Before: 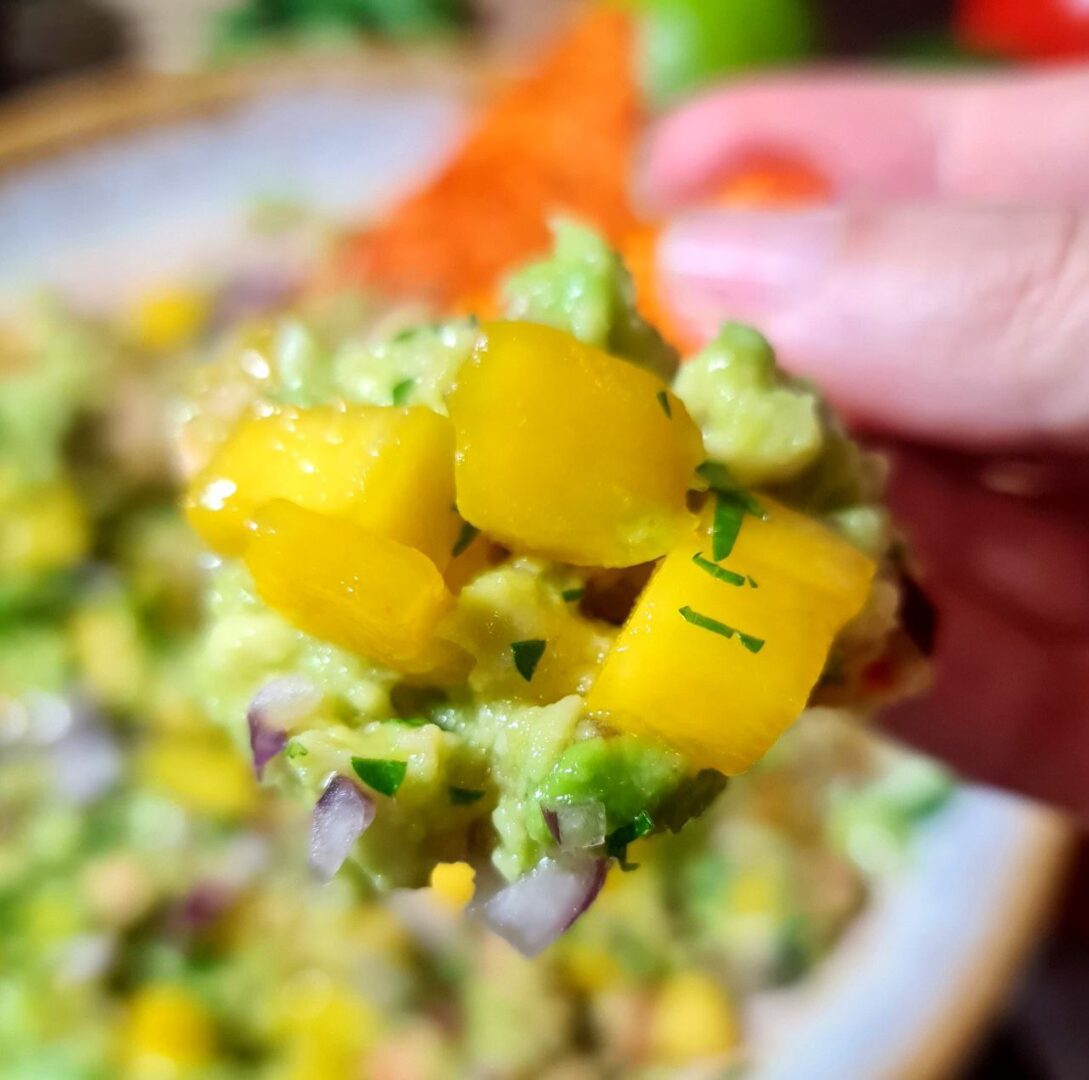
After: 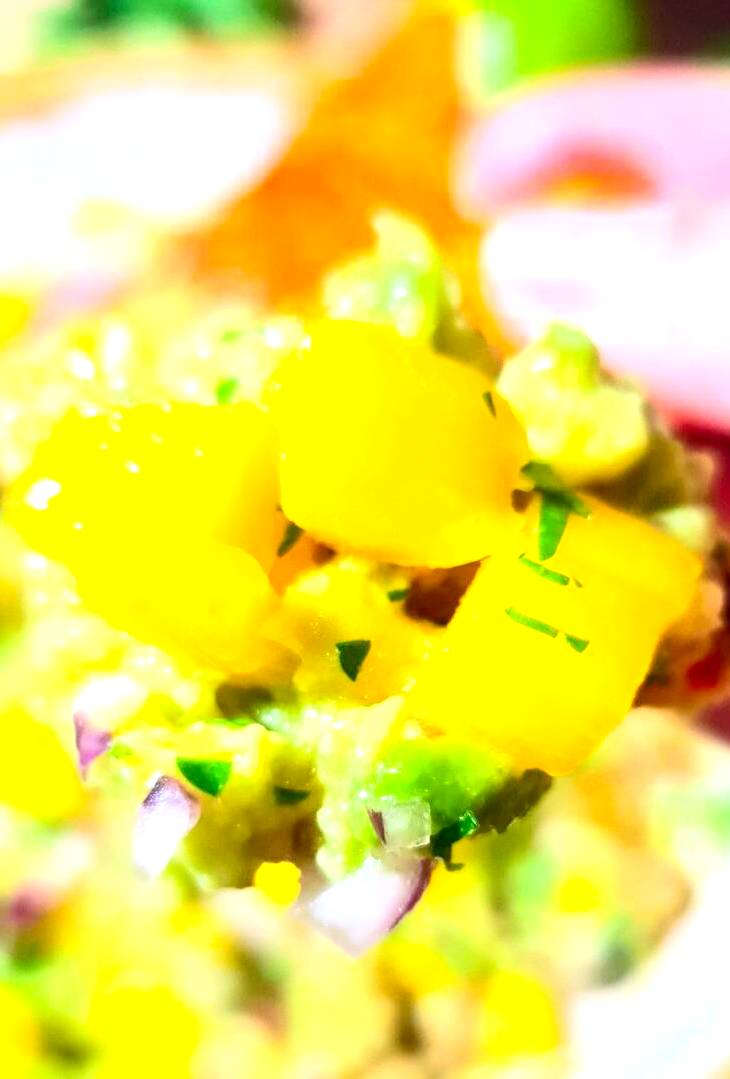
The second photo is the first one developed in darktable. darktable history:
exposure: black level correction 0, exposure 1.199 EV, compensate highlight preservation false
crop and rotate: left 16.159%, right 16.75%
contrast brightness saturation: contrast 0.231, brightness 0.112, saturation 0.291
